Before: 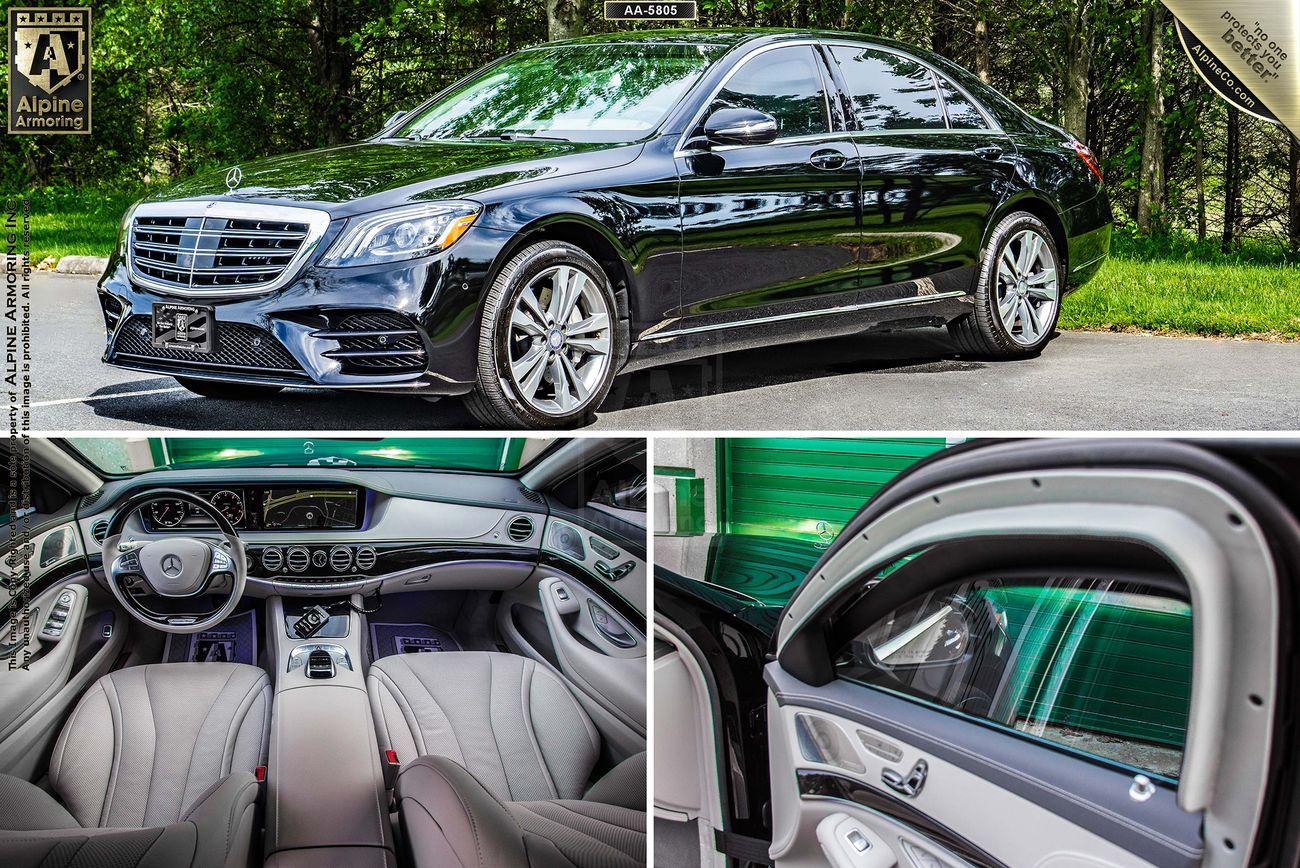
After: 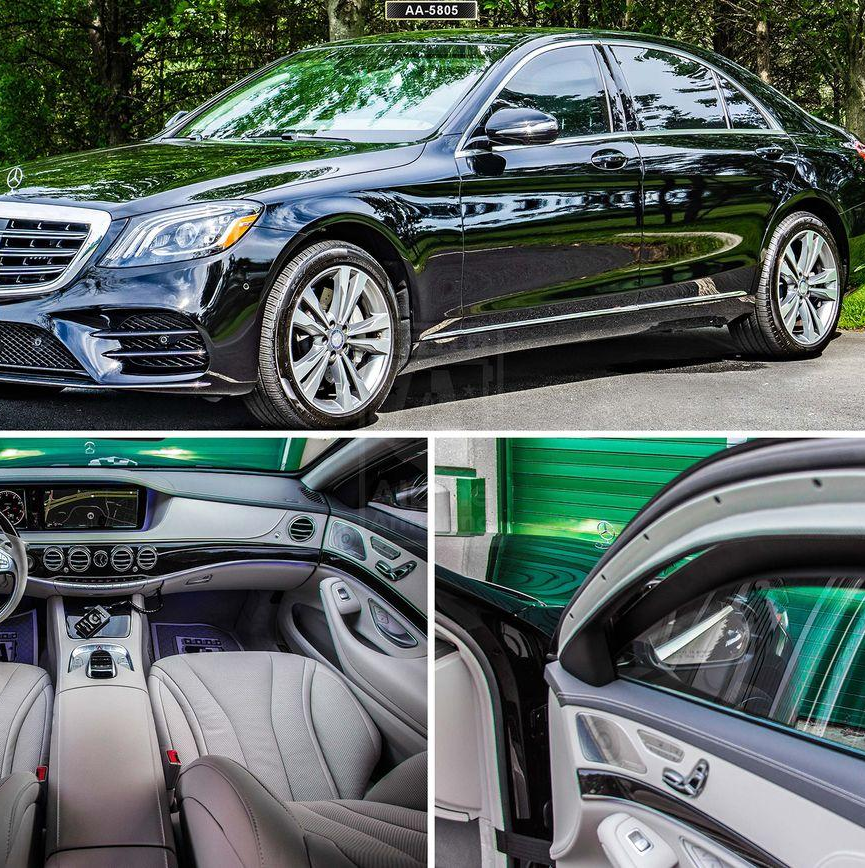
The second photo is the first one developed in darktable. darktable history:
crop: left 16.899%, right 16.556%
white balance: emerald 1
